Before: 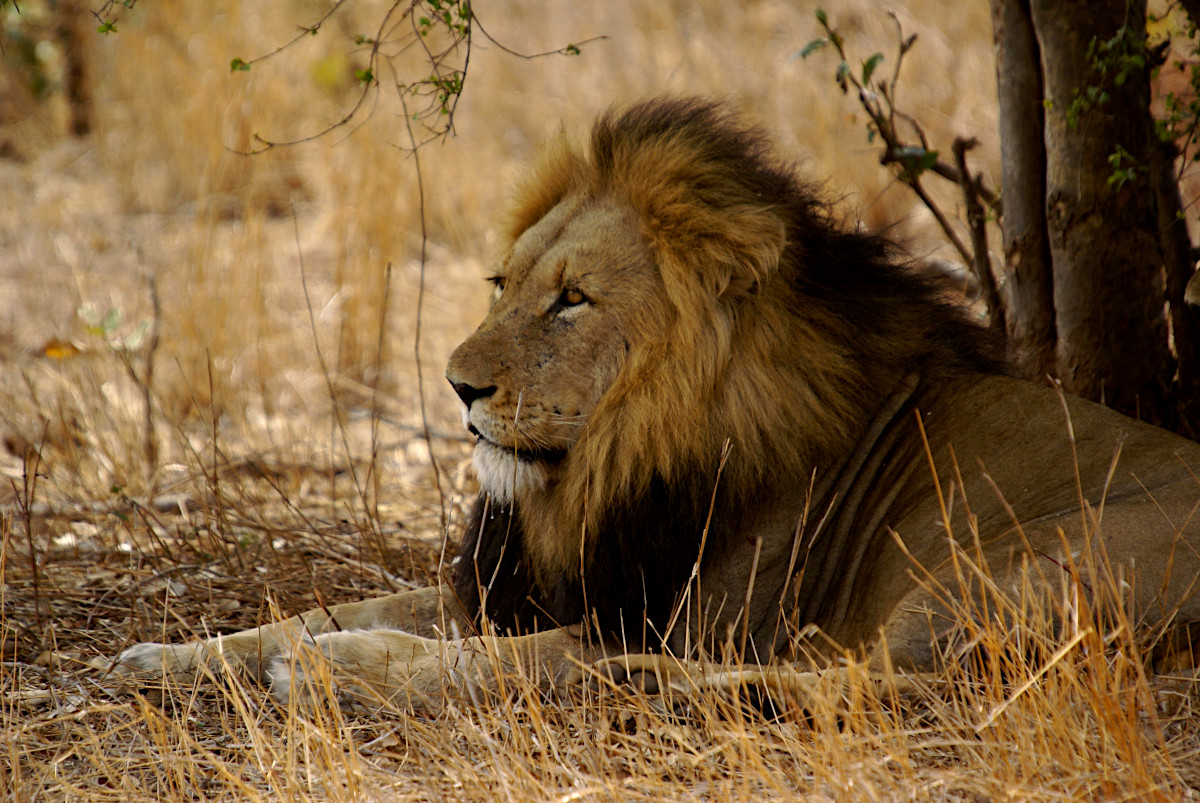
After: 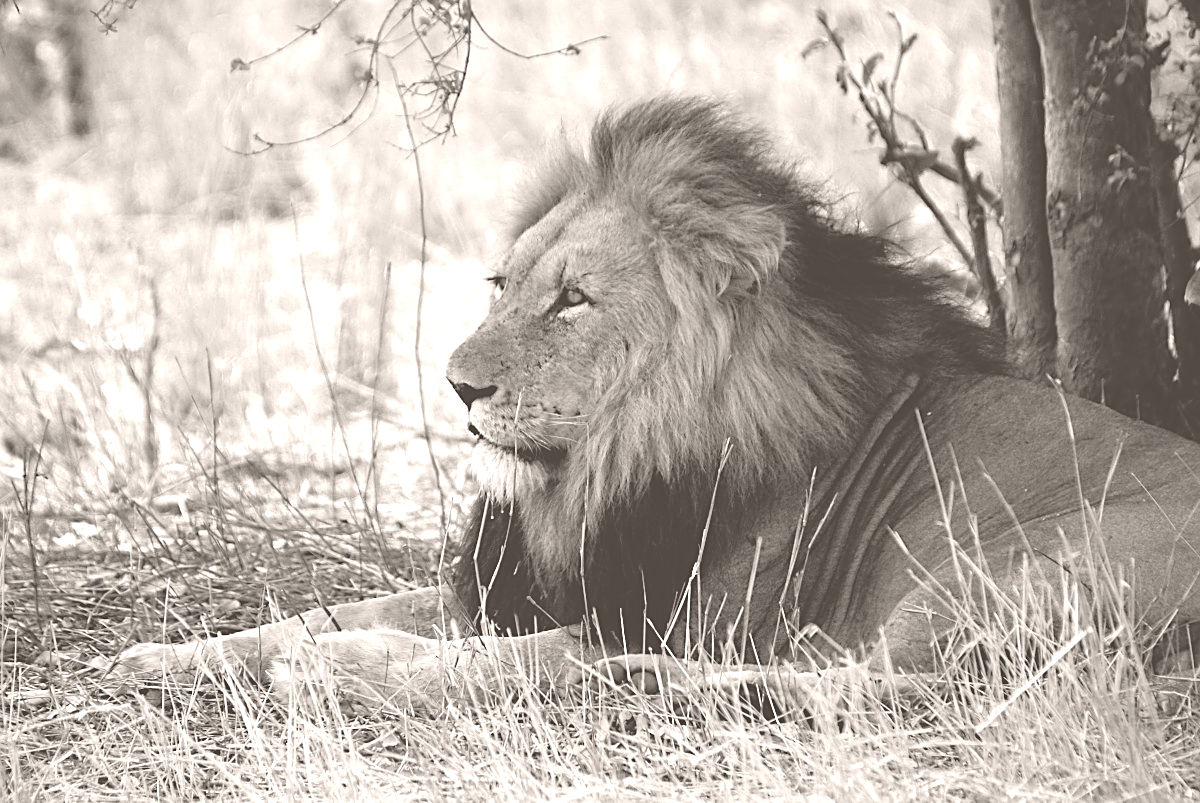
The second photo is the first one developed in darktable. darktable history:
colorize: hue 34.49°, saturation 35.33%, source mix 100%, lightness 55%, version 1
sharpen: on, module defaults
